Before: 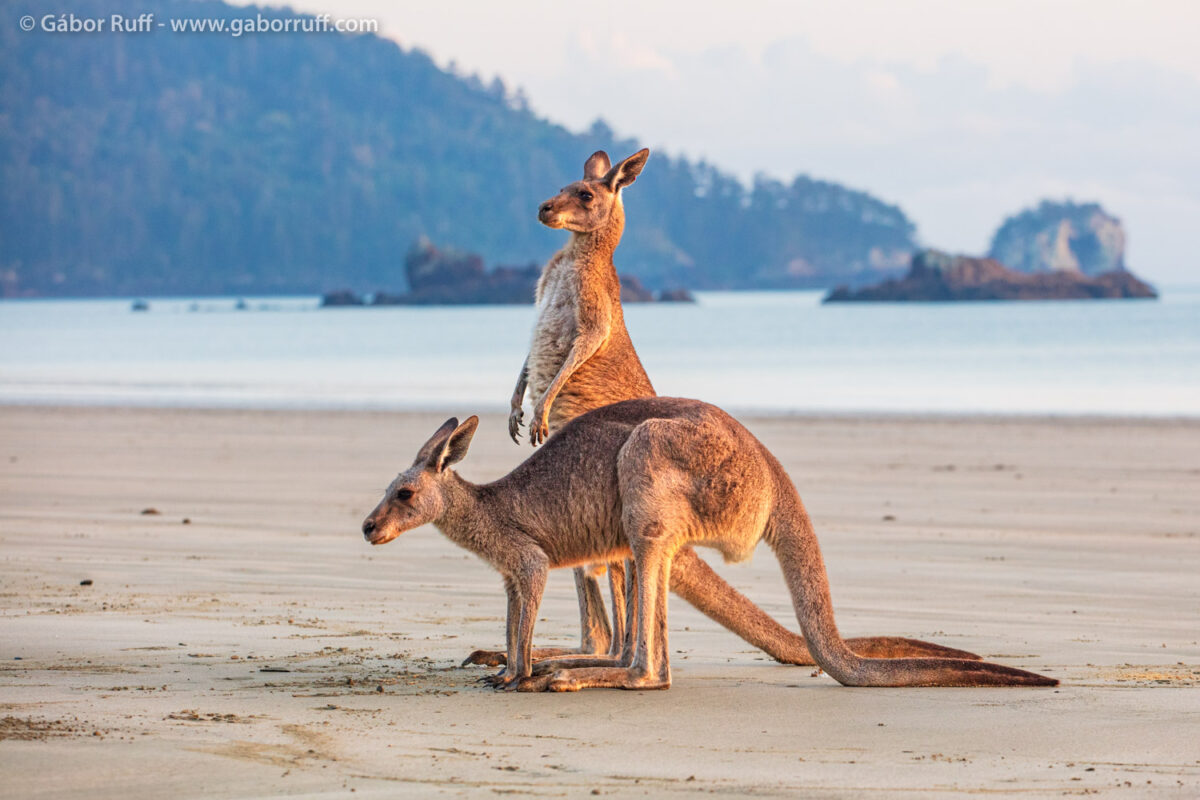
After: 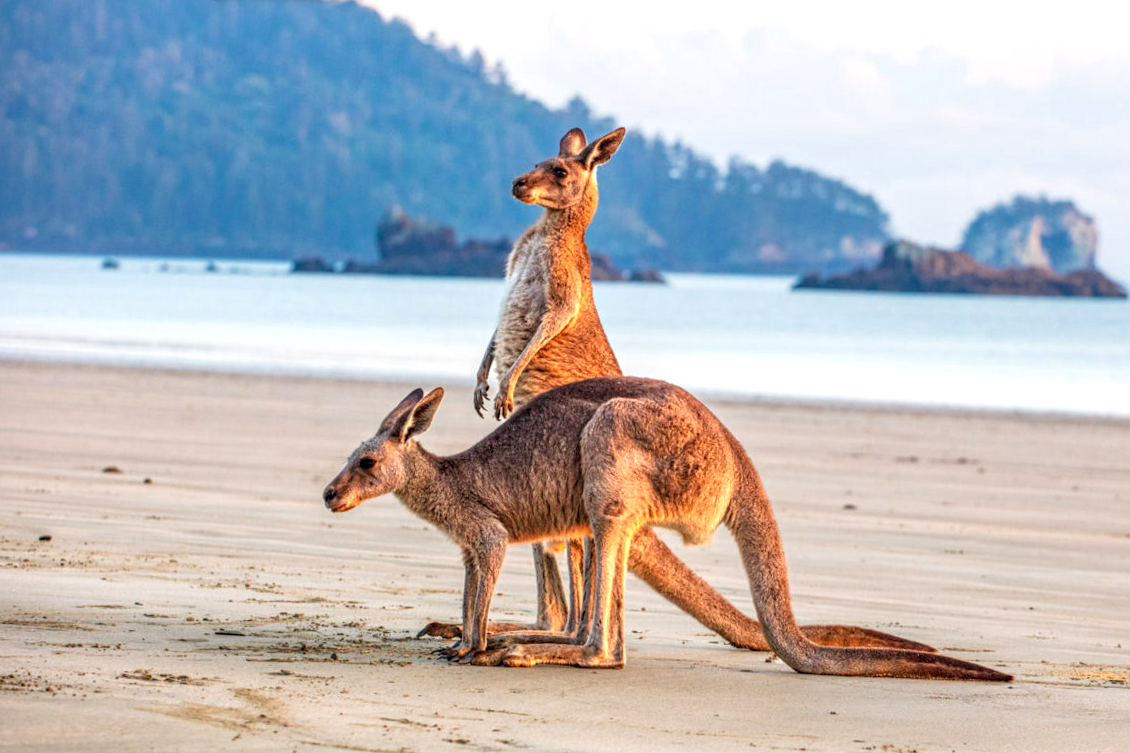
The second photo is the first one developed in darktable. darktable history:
white balance: emerald 1
local contrast: detail 130%
contrast brightness saturation: saturation 0.1
crop and rotate: angle -2.38°
exposure: black level correction 0.005, exposure 0.286 EV, compensate highlight preservation false
